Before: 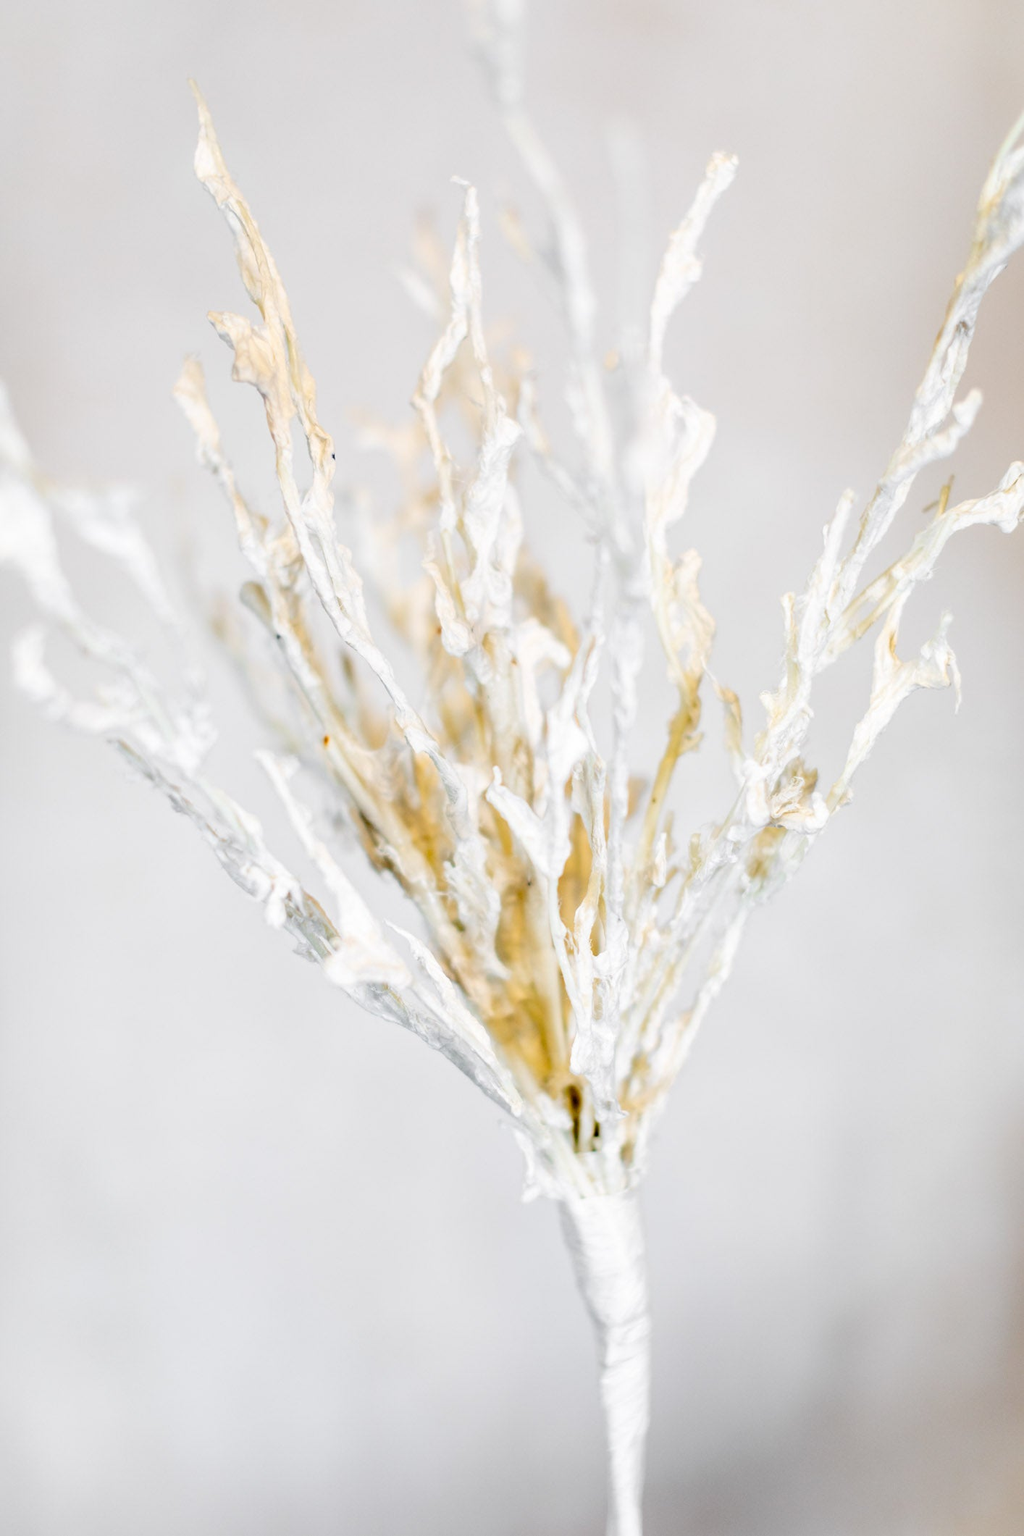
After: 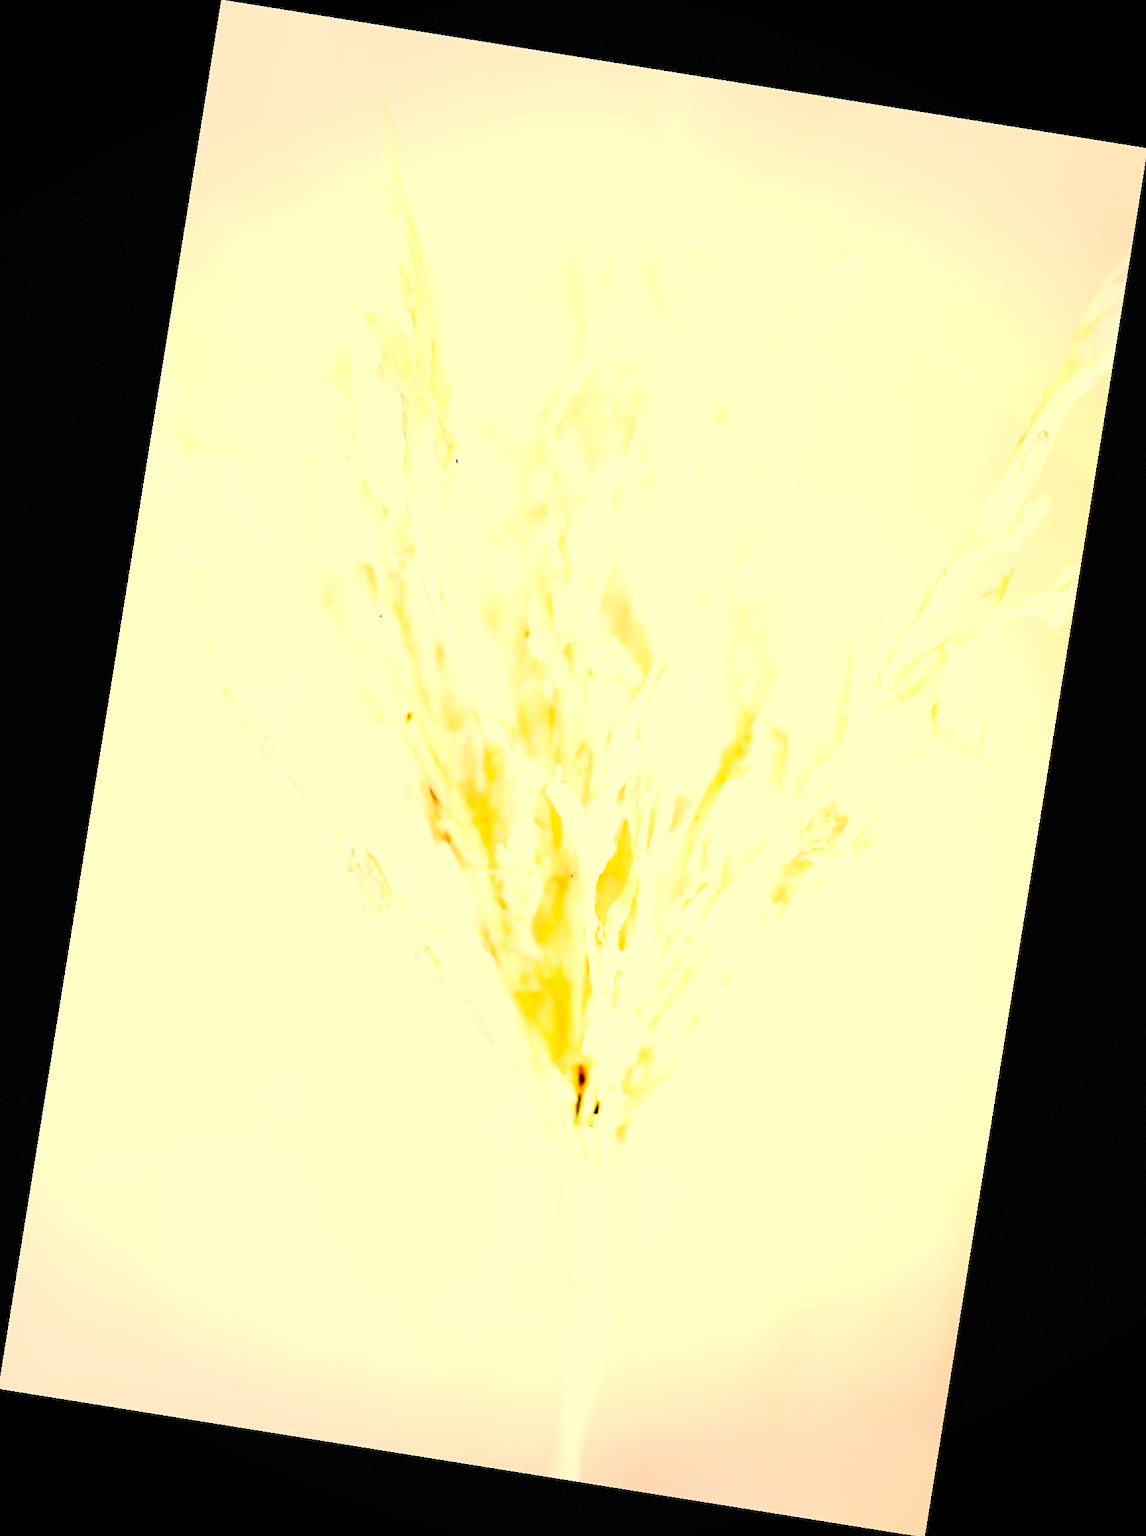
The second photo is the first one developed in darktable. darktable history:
exposure: black level correction 0, exposure 1.1 EV, compensate highlight preservation false
sharpen: radius 1.967
rotate and perspective: rotation 9.12°, automatic cropping off
vignetting: fall-off start 91%, fall-off radius 39.39%, brightness -0.182, saturation -0.3, width/height ratio 1.219, shape 1.3, dithering 8-bit output, unbound false
white balance: red 1.138, green 0.996, blue 0.812
crop and rotate: left 0.126%
base curve: curves: ch0 [(0, 0) (0.028, 0.03) (0.121, 0.232) (0.46, 0.748) (0.859, 0.968) (1, 1)]
color correction: saturation 1.34
